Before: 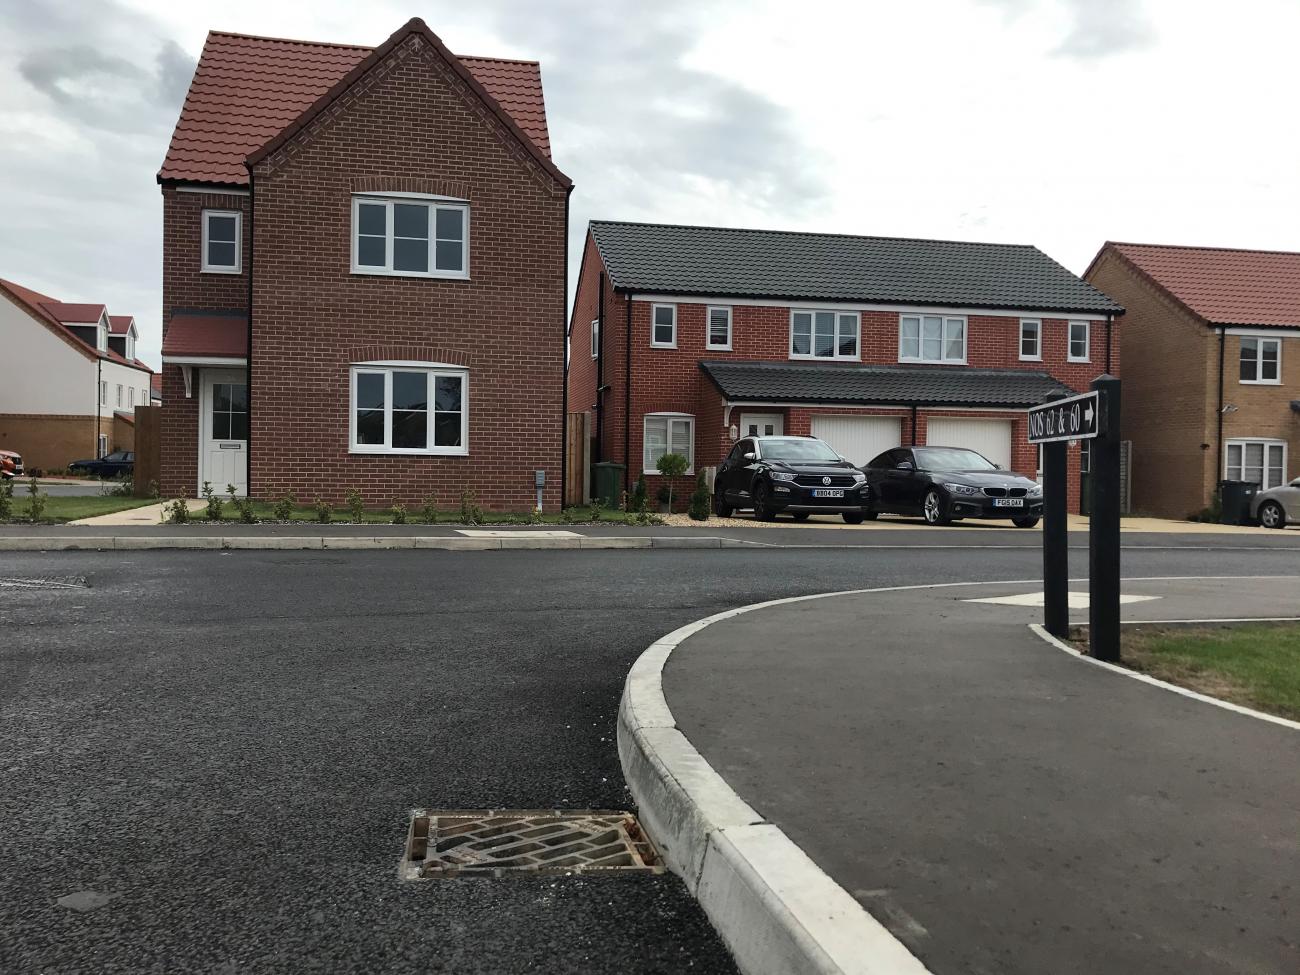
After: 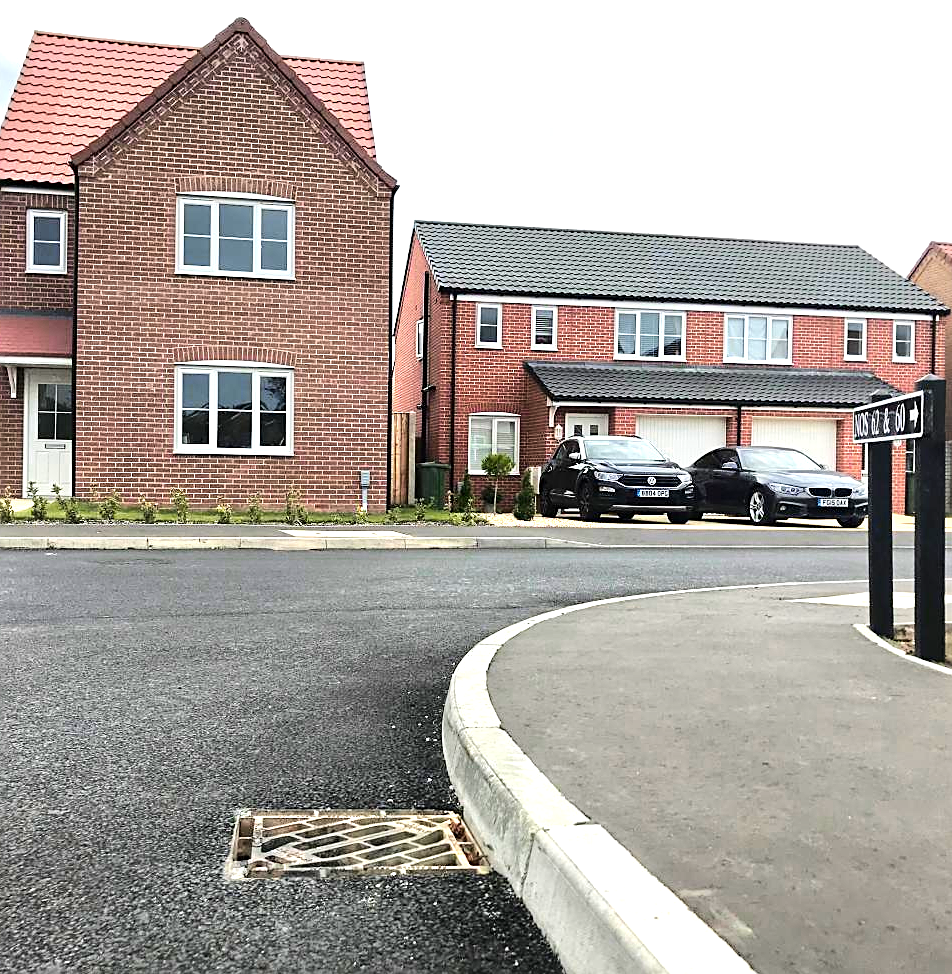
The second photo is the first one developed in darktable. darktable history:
color zones: curves: ch0 [(0.099, 0.624) (0.257, 0.596) (0.384, 0.376) (0.529, 0.492) (0.697, 0.564) (0.768, 0.532) (0.908, 0.644)]; ch1 [(0.112, 0.564) (0.254, 0.612) (0.432, 0.676) (0.592, 0.456) (0.743, 0.684) (0.888, 0.536)]; ch2 [(0.25, 0.5) (0.469, 0.36) (0.75, 0.5)]
crop: left 13.525%, right 13.239%
tone equalizer: -7 EV 0.153 EV, -6 EV 0.603 EV, -5 EV 1.13 EV, -4 EV 1.36 EV, -3 EV 1.15 EV, -2 EV 0.6 EV, -1 EV 0.159 EV, smoothing diameter 2.08%, edges refinement/feathering 22.4, mask exposure compensation -1.57 EV, filter diffusion 5
sharpen: radius 1.951
exposure: exposure 0.668 EV, compensate exposure bias true, compensate highlight preservation false
